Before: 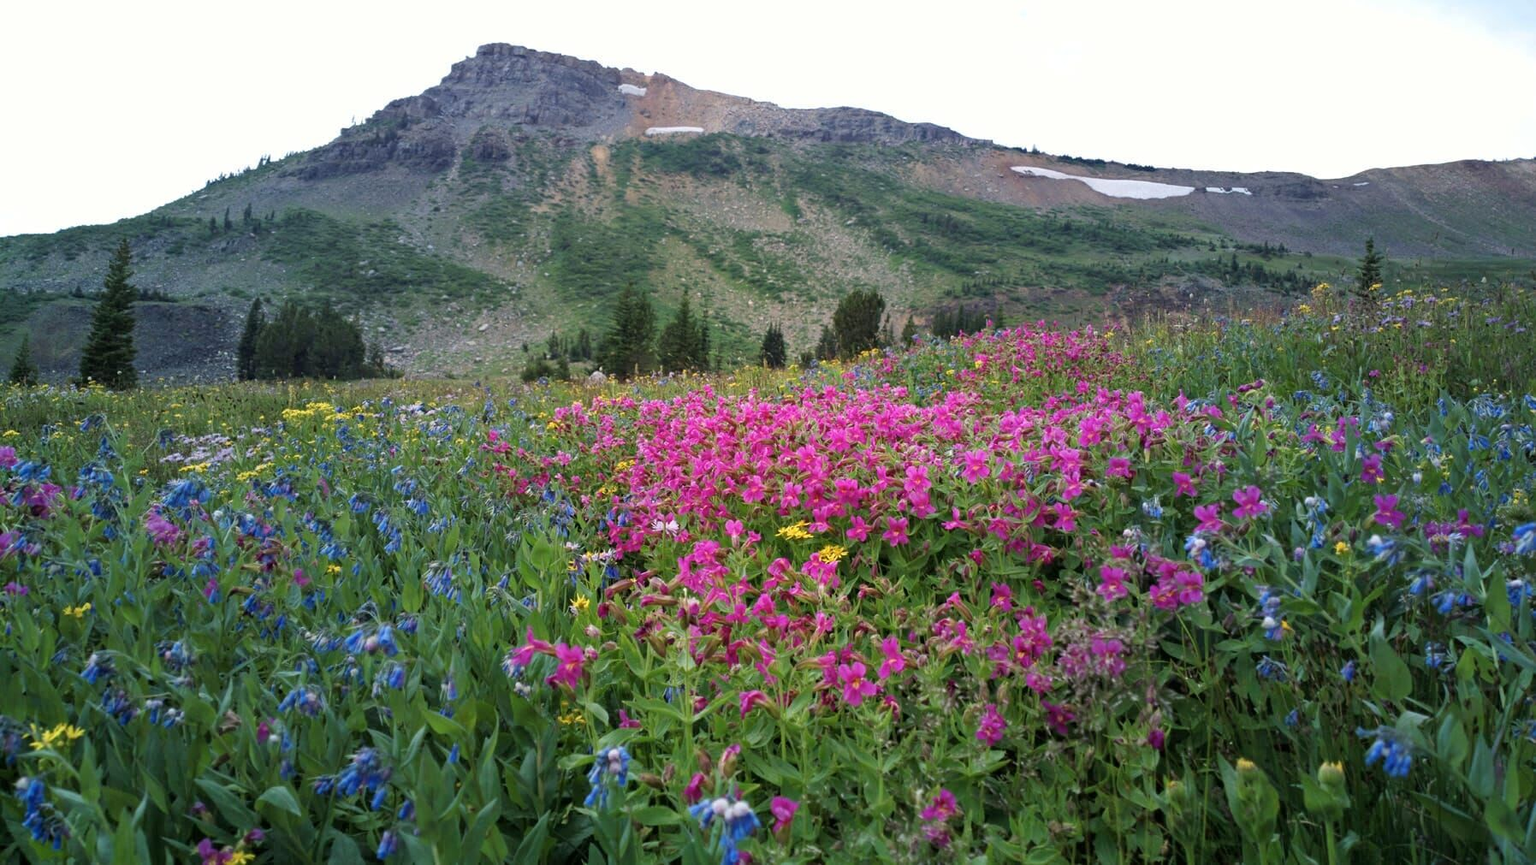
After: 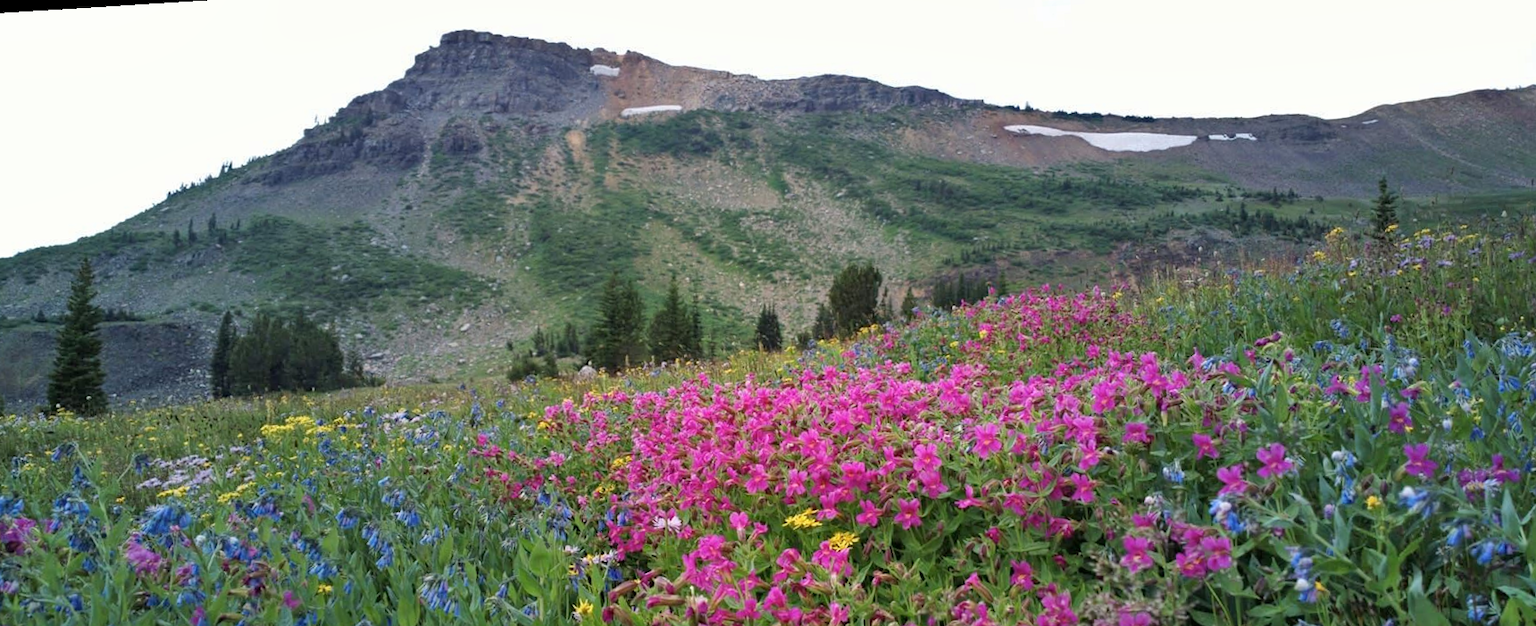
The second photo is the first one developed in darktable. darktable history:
shadows and highlights: soften with gaussian
color correction: highlights a* 0.003, highlights b* -0.283
rotate and perspective: rotation -3.52°, crop left 0.036, crop right 0.964, crop top 0.081, crop bottom 0.919
crop: bottom 24.988%
color balance: contrast -0.5%
